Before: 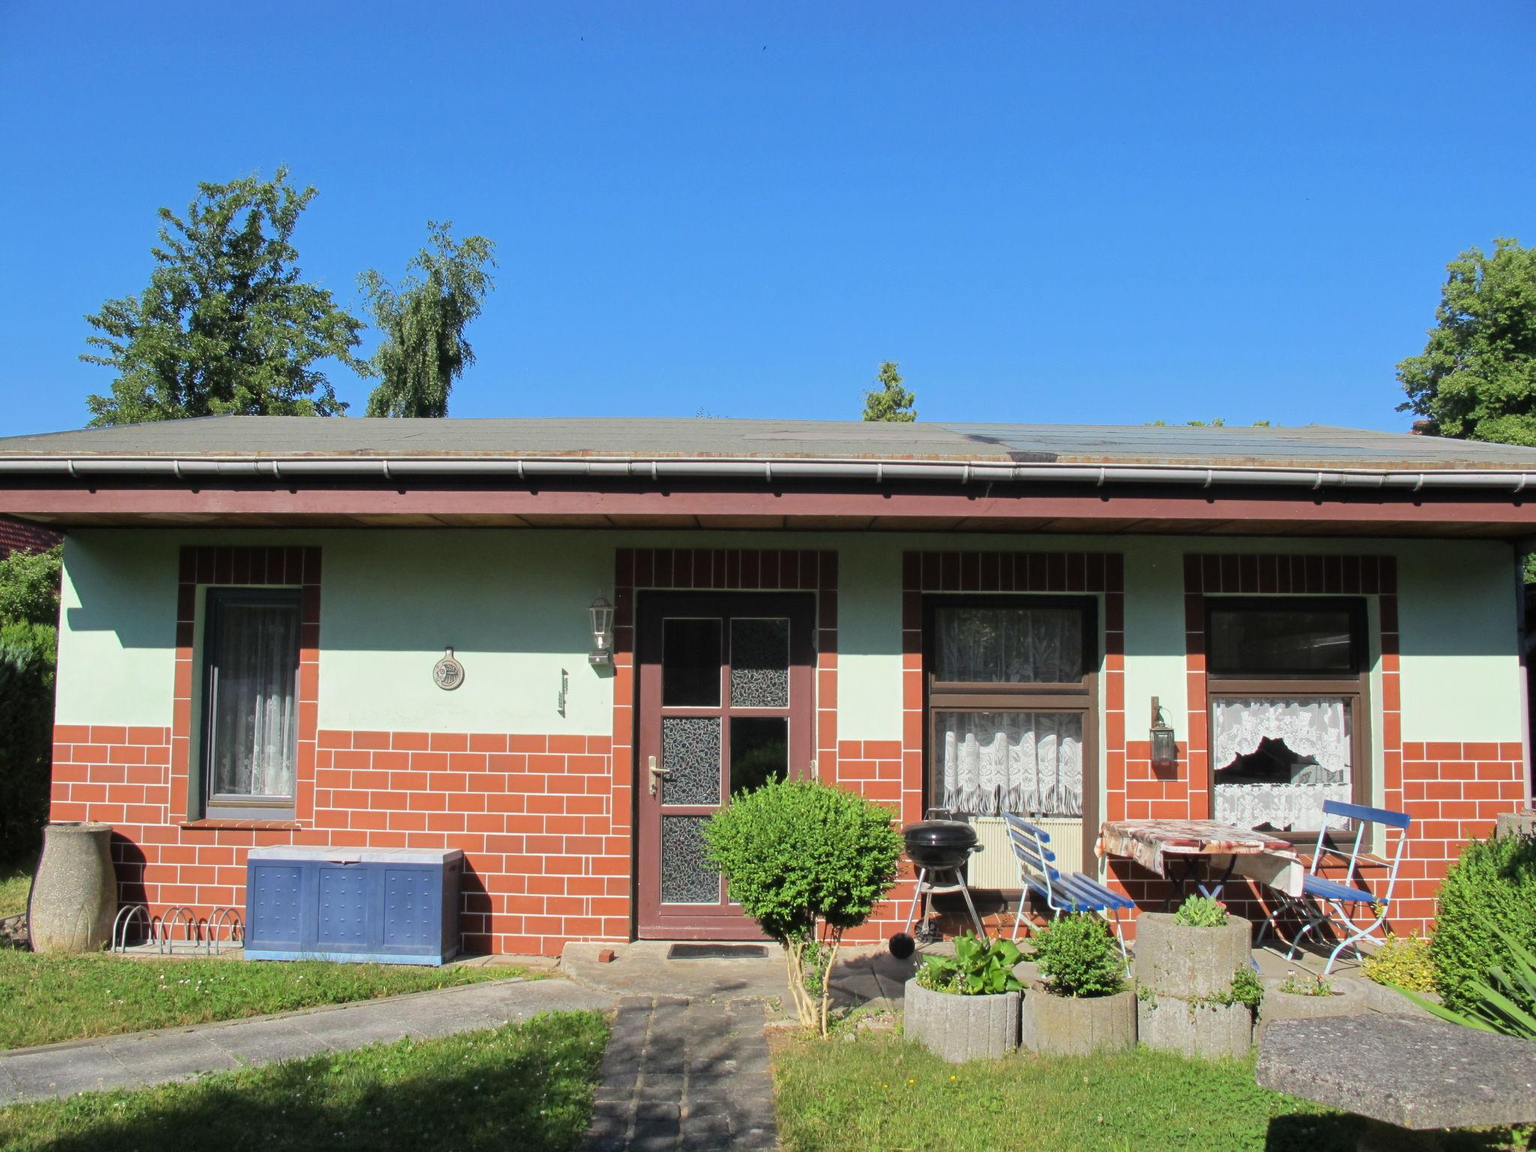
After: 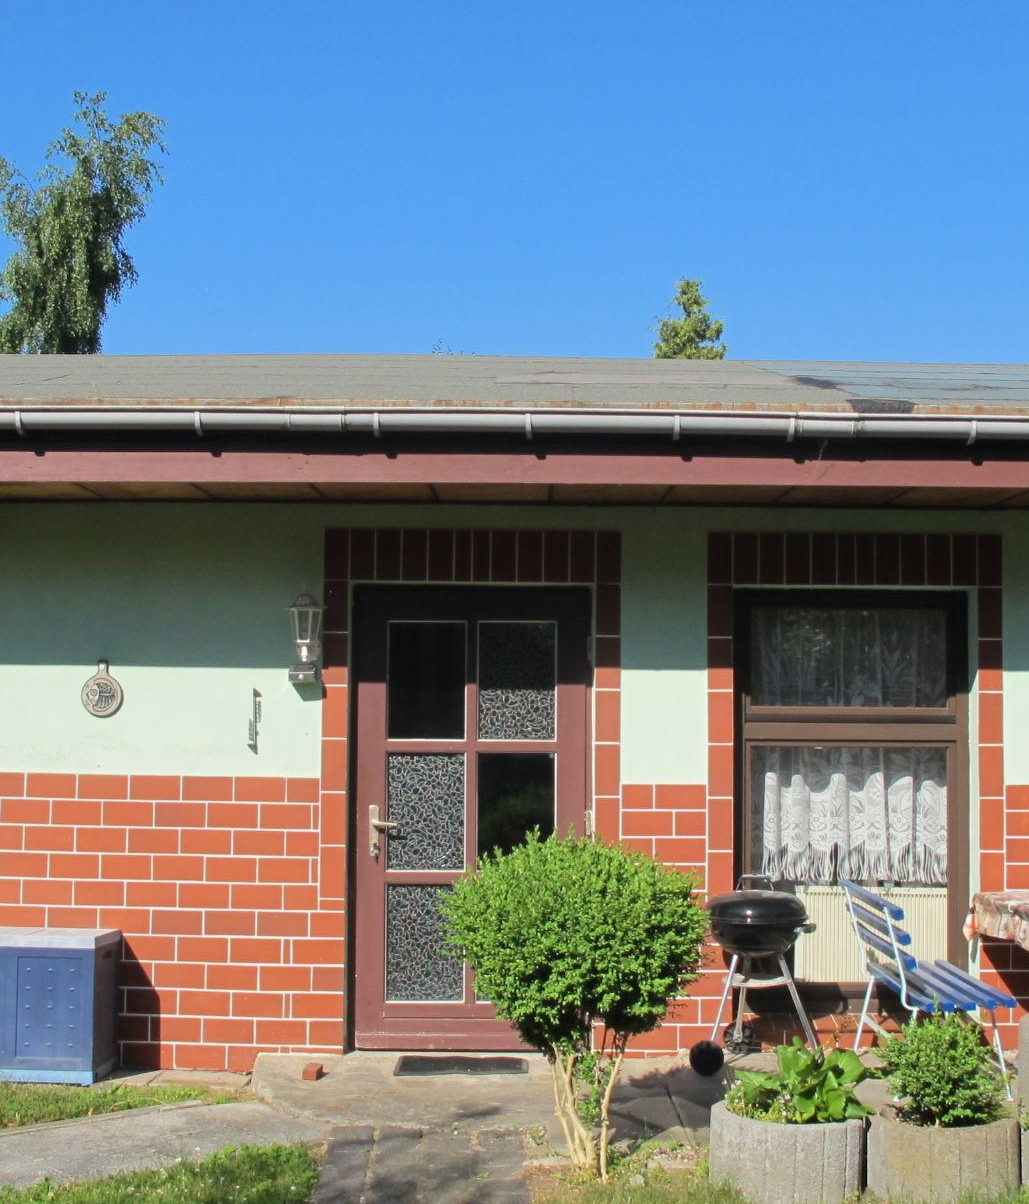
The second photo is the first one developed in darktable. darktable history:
crop and rotate: angle 0.018°, left 24.236%, top 13.252%, right 25.519%, bottom 8.393%
